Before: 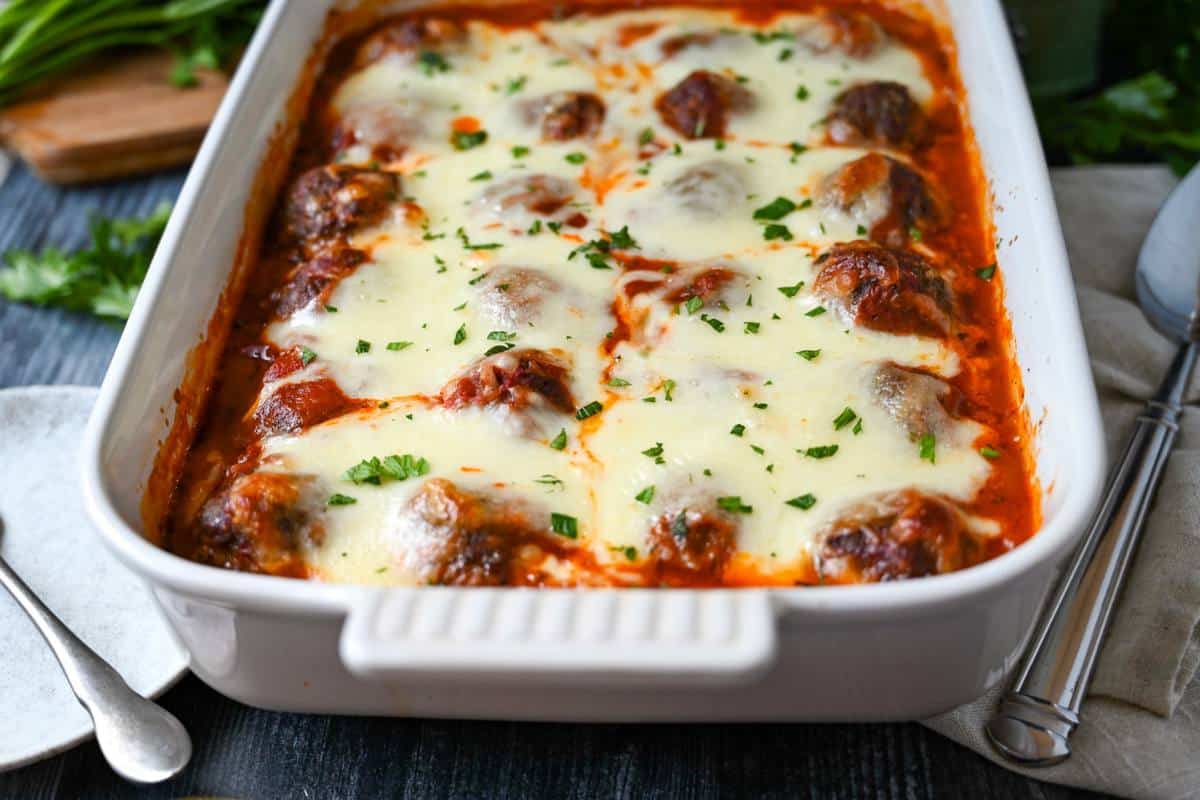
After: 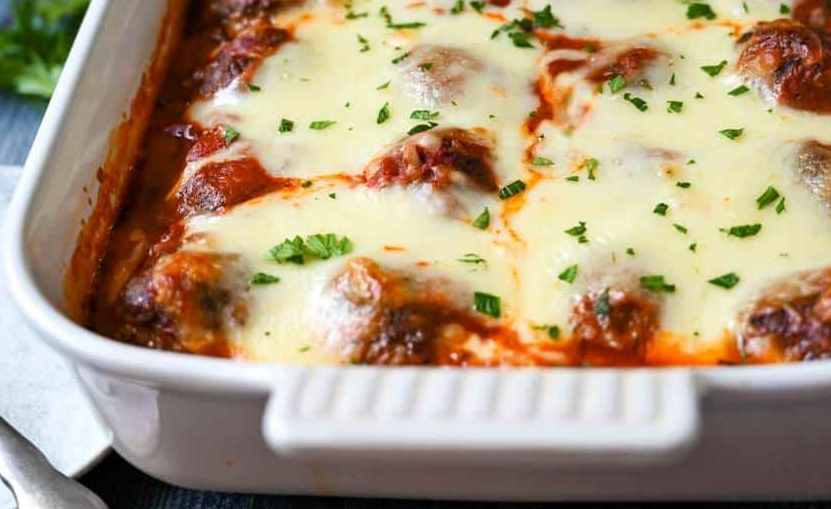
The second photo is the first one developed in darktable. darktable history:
crop: left 6.488%, top 27.668%, right 24.183%, bottom 8.656%
velvia: on, module defaults
